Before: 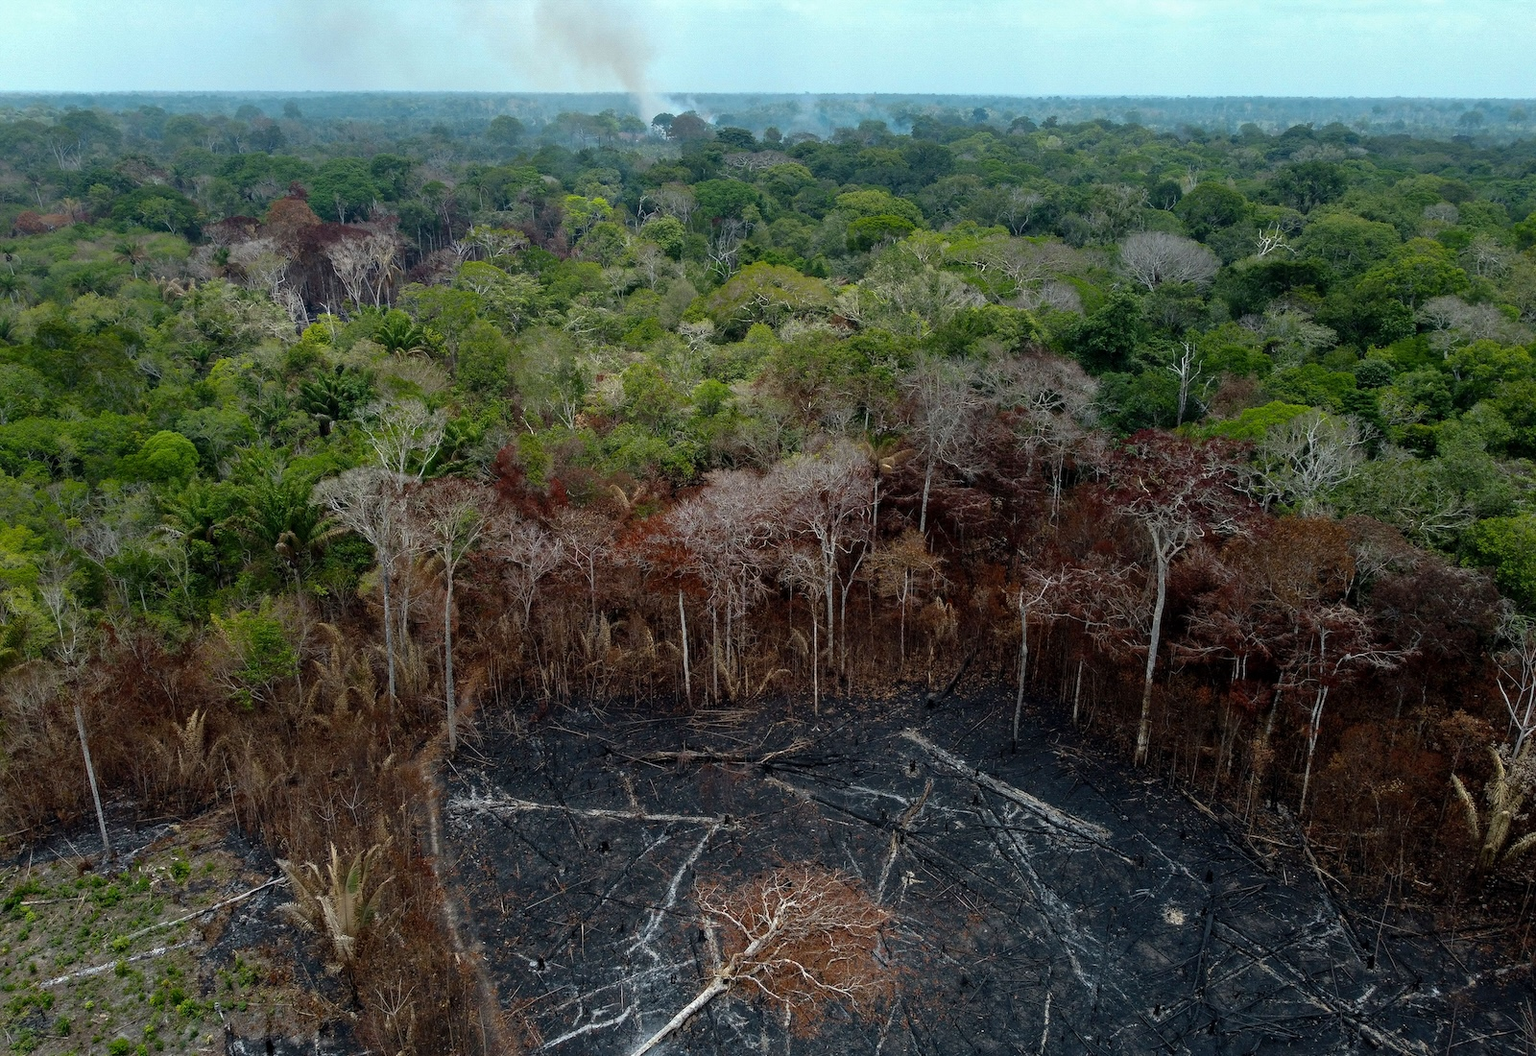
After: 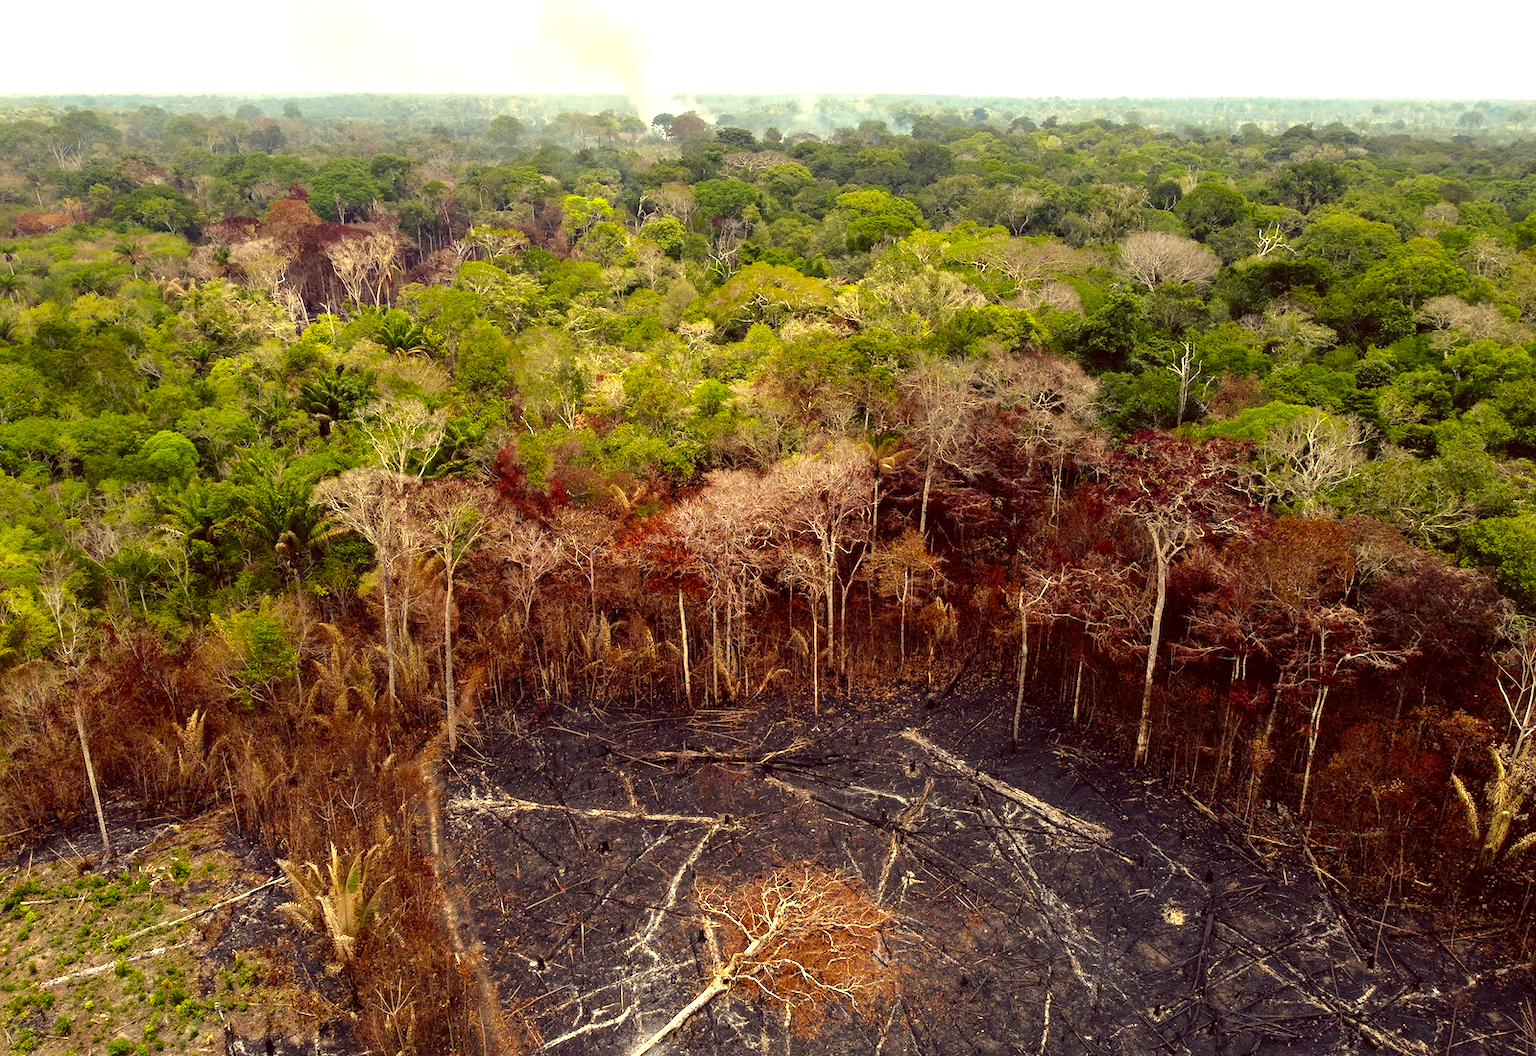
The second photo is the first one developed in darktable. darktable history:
contrast equalizer: y [[0.5 ×6], [0.5 ×6], [0.5, 0.5, 0.501, 0.545, 0.707, 0.863], [0 ×6], [0 ×6]]
color correction: highlights a* 9.71, highlights b* 38.74, shadows a* 14.3, shadows b* 3.37
levels: levels [0, 0.352, 0.703]
